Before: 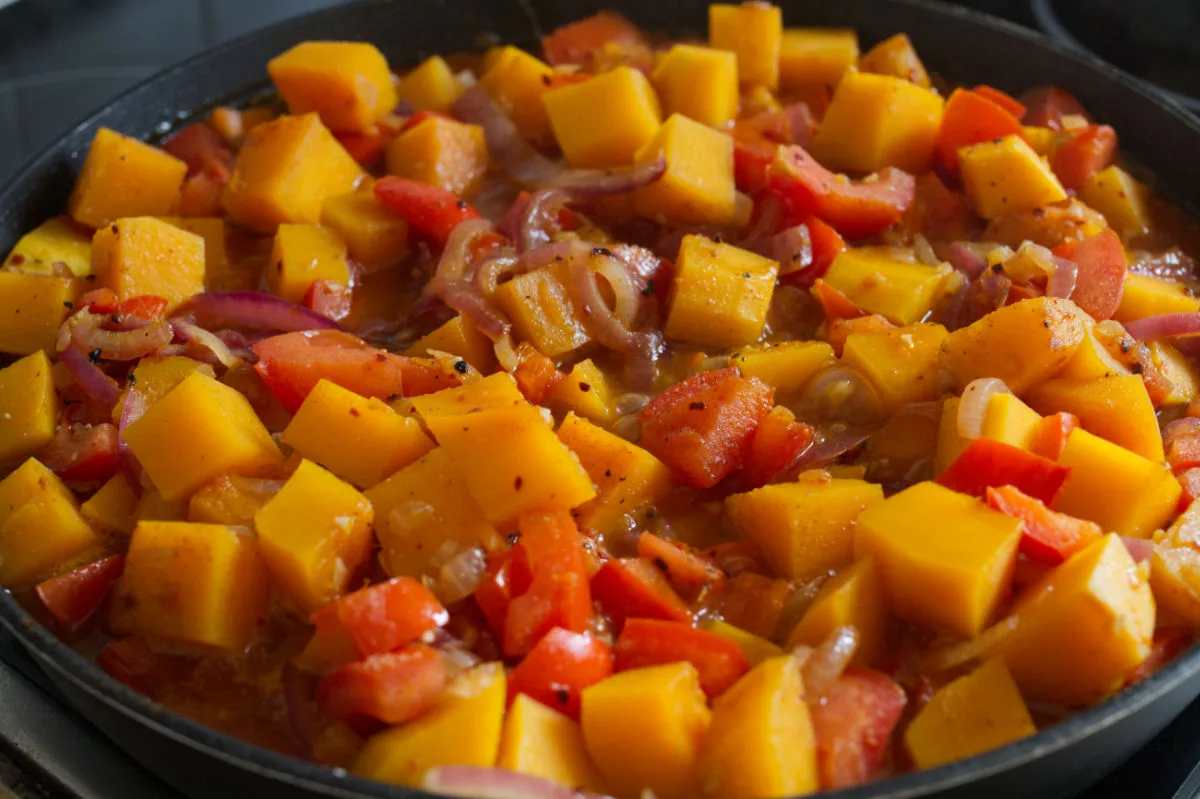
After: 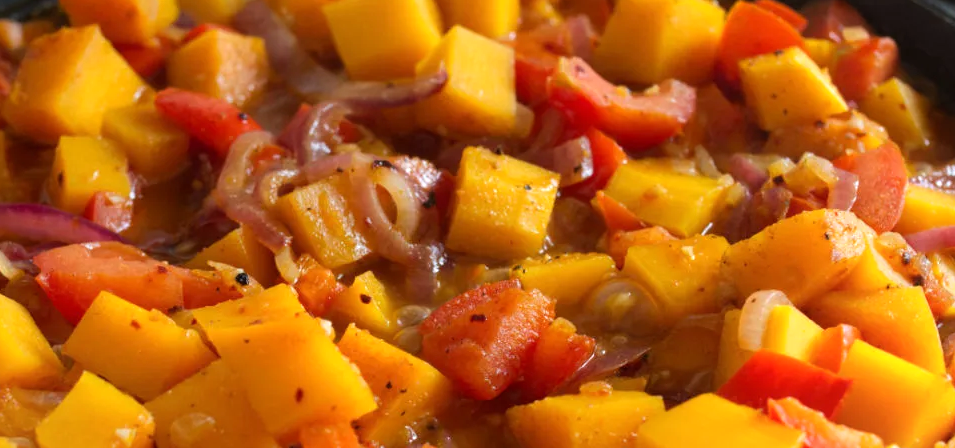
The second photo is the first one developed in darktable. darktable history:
shadows and highlights: radius 91.18, shadows -13.6, white point adjustment 0.188, highlights 32.75, compress 48.59%, soften with gaussian
tone equalizer: -8 EV -0.452 EV, -7 EV -0.422 EV, -6 EV -0.304 EV, -5 EV -0.193 EV, -3 EV 0.205 EV, -2 EV 0.306 EV, -1 EV 0.386 EV, +0 EV 0.424 EV
crop: left 18.262%, top 11.098%, right 2.12%, bottom 32.762%
